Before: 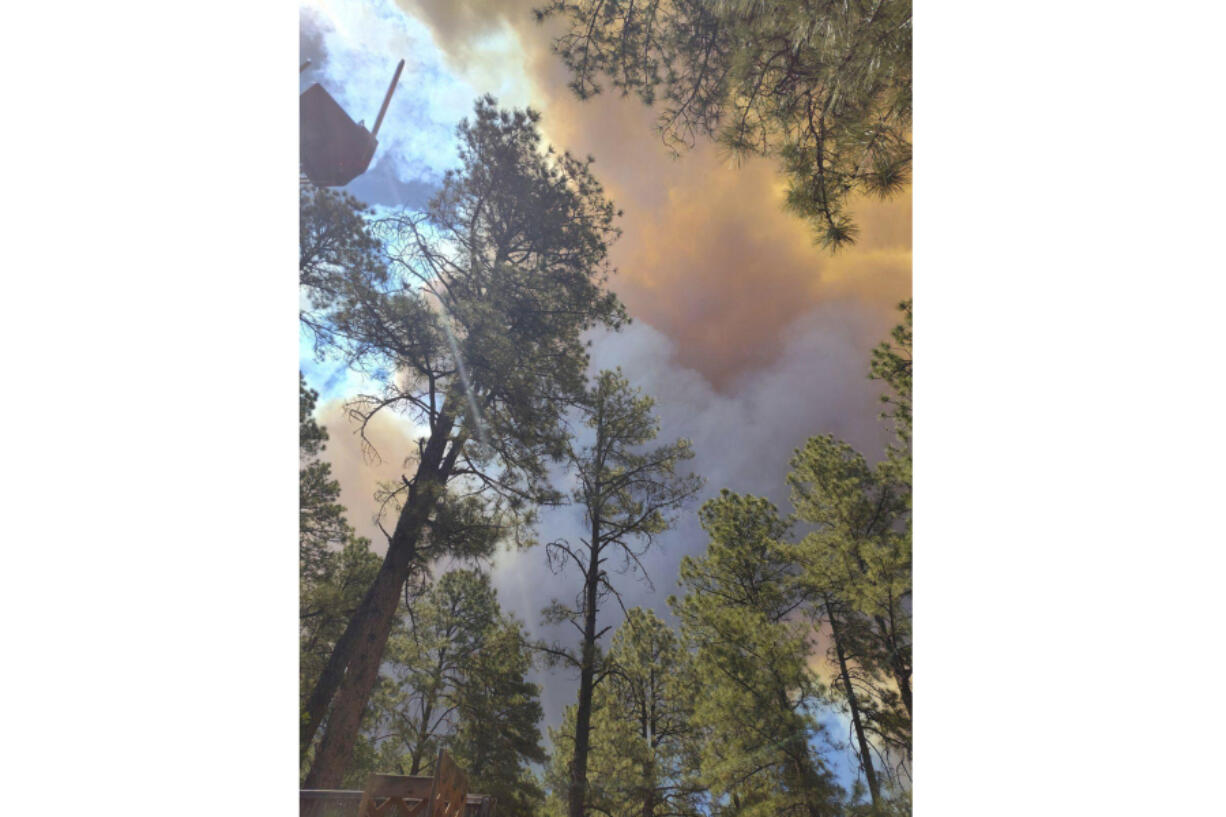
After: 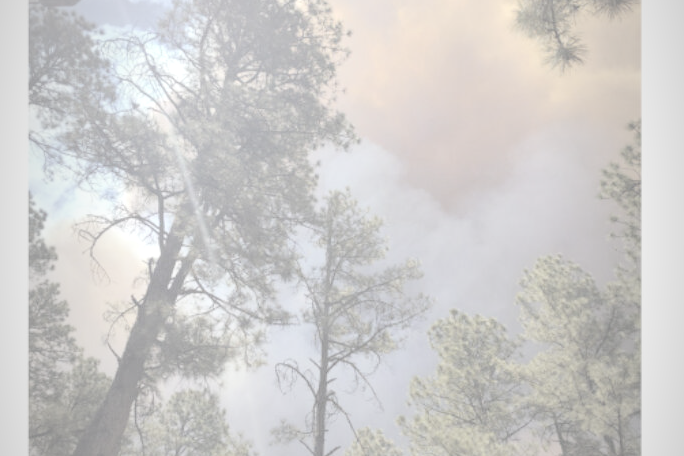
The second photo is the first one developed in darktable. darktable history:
contrast brightness saturation: contrast -0.32, brightness 0.75, saturation -0.78
vignetting: fall-off start 97%, fall-off radius 100%, width/height ratio 0.609, unbound false
exposure: black level correction 0, exposure 1.2 EV, compensate highlight preservation false
crop and rotate: left 22.13%, top 22.054%, right 22.026%, bottom 22.102%
